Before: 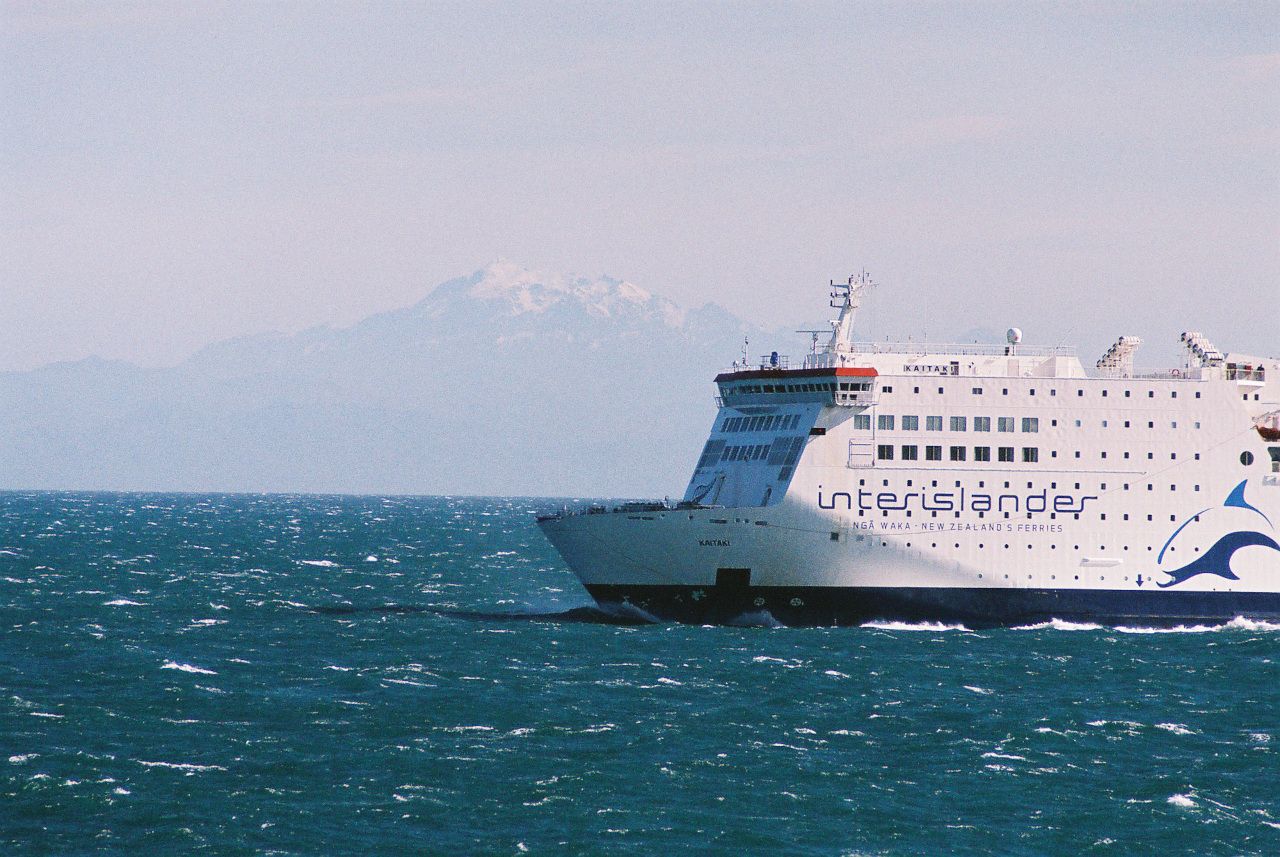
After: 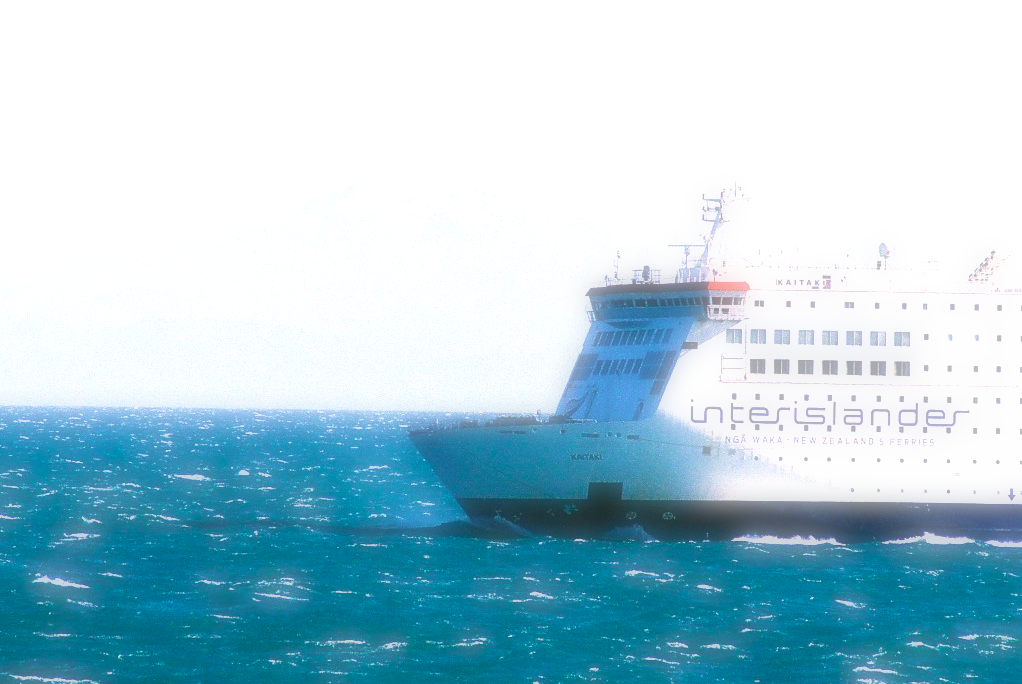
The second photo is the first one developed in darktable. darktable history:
velvia: strength 74%
crop and rotate: left 10.071%, top 10.071%, right 10.02%, bottom 10.02%
soften: on, module defaults
exposure: black level correction 0, exposure 1 EV, compensate exposure bias true, compensate highlight preservation false
